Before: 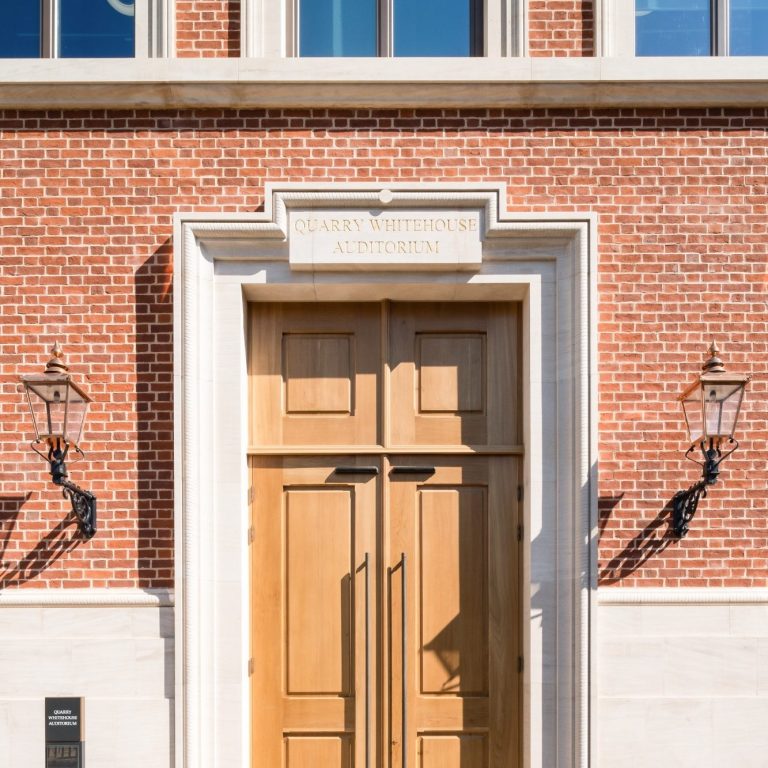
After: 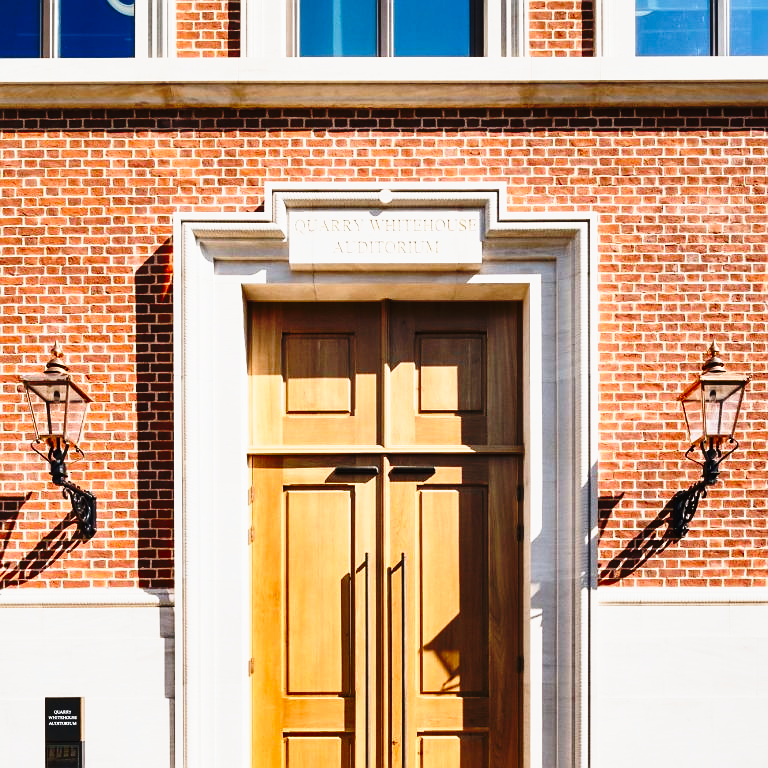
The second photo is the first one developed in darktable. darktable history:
base curve: curves: ch0 [(0, 0) (0.073, 0.04) (0.157, 0.139) (0.492, 0.492) (0.758, 0.758) (1, 1)], preserve colors none
sharpen: radius 1.004
shadows and highlights: soften with gaussian
tone equalizer: on, module defaults
tone curve: curves: ch0 [(0, 0.018) (0.162, 0.128) (0.434, 0.478) (0.667, 0.785) (0.819, 0.943) (1, 0.991)]; ch1 [(0, 0) (0.402, 0.36) (0.476, 0.449) (0.506, 0.505) (0.523, 0.518) (0.579, 0.626) (0.641, 0.668) (0.693, 0.745) (0.861, 0.934) (1, 1)]; ch2 [(0, 0) (0.424, 0.388) (0.483, 0.472) (0.503, 0.505) (0.521, 0.519) (0.547, 0.581) (0.582, 0.648) (0.699, 0.759) (0.997, 0.858)], preserve colors none
